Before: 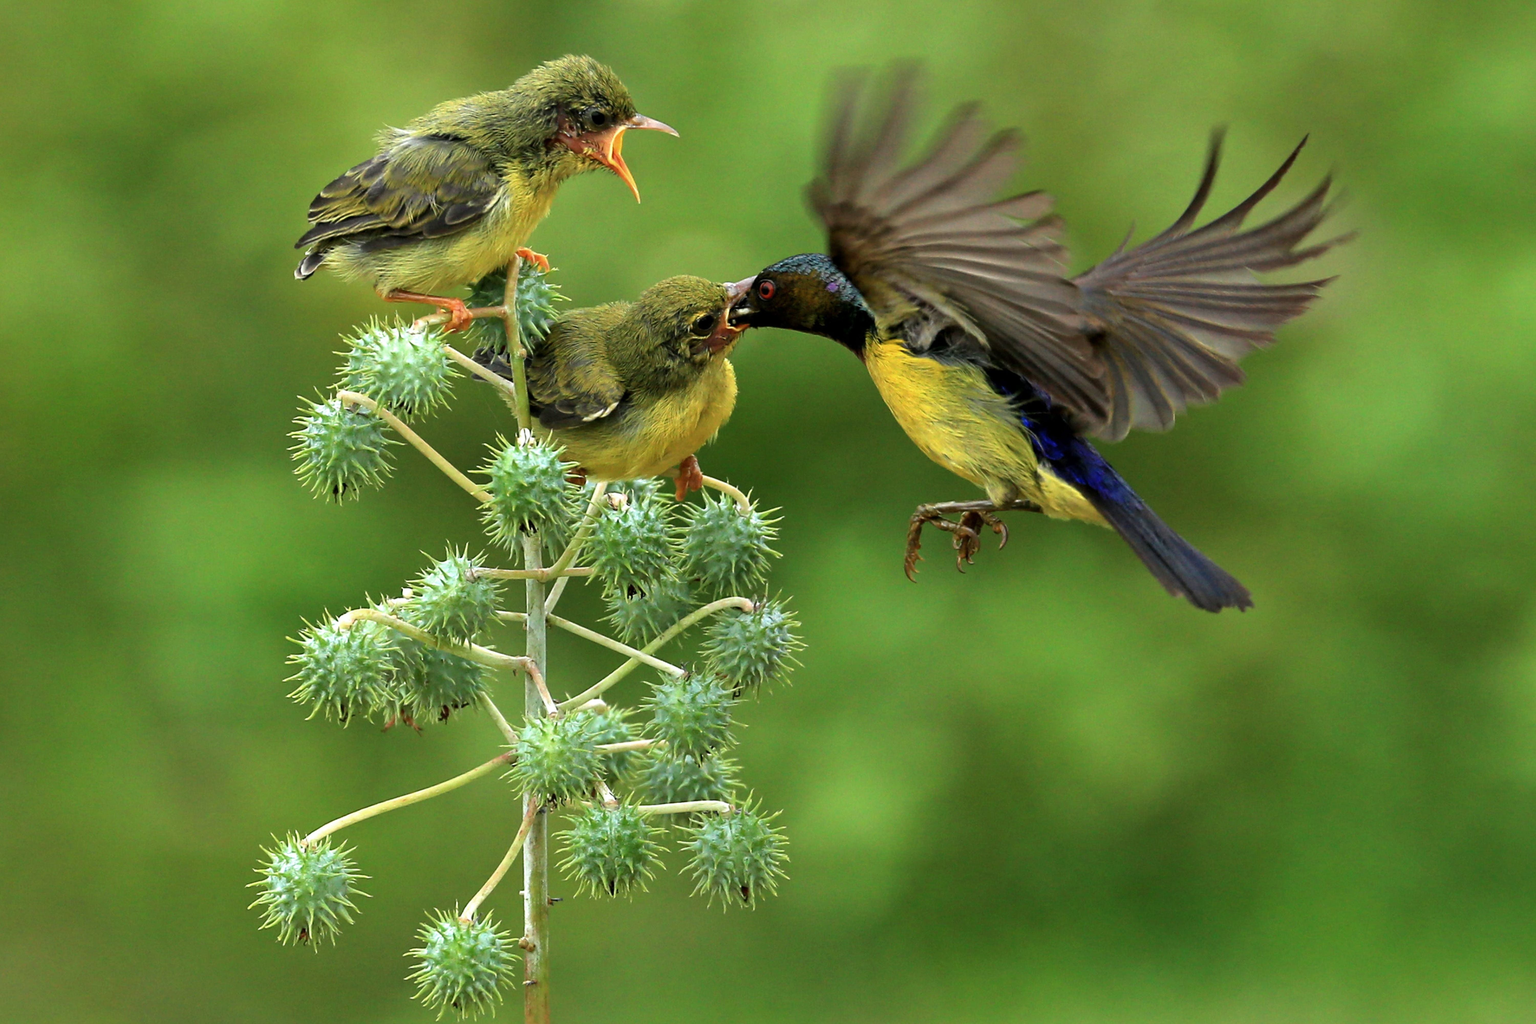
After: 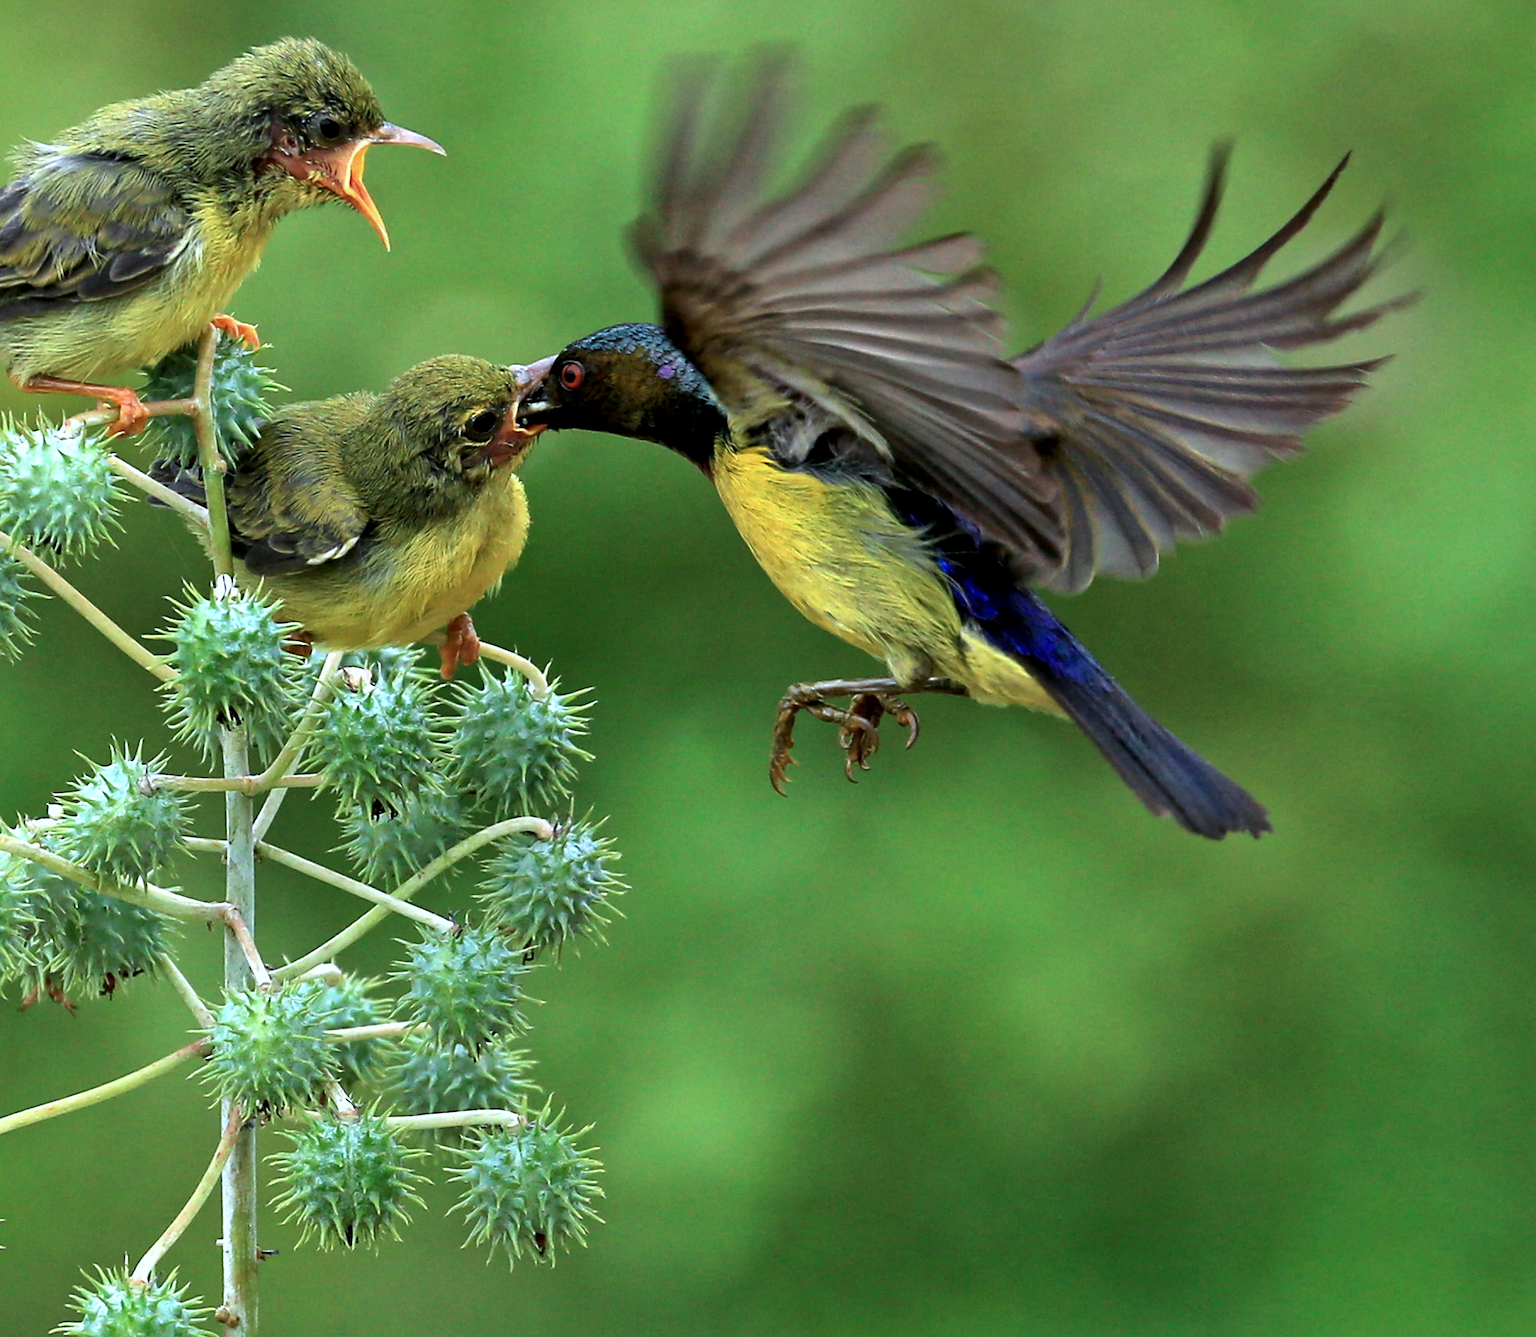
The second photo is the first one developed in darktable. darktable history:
color correction: highlights a* -8, highlights b* 3.1
exposure: black level correction 0.001, compensate highlight preservation false
white balance: red 1.05, blue 1.072
rgb curve: mode RGB, independent channels
sharpen: on, module defaults
color calibration: illuminant as shot in camera, x 0.37, y 0.382, temperature 4313.32 K
local contrast: mode bilateral grid, contrast 20, coarseness 50, detail 120%, midtone range 0.2
crop and rotate: left 24.034%, top 2.838%, right 6.406%, bottom 6.299%
